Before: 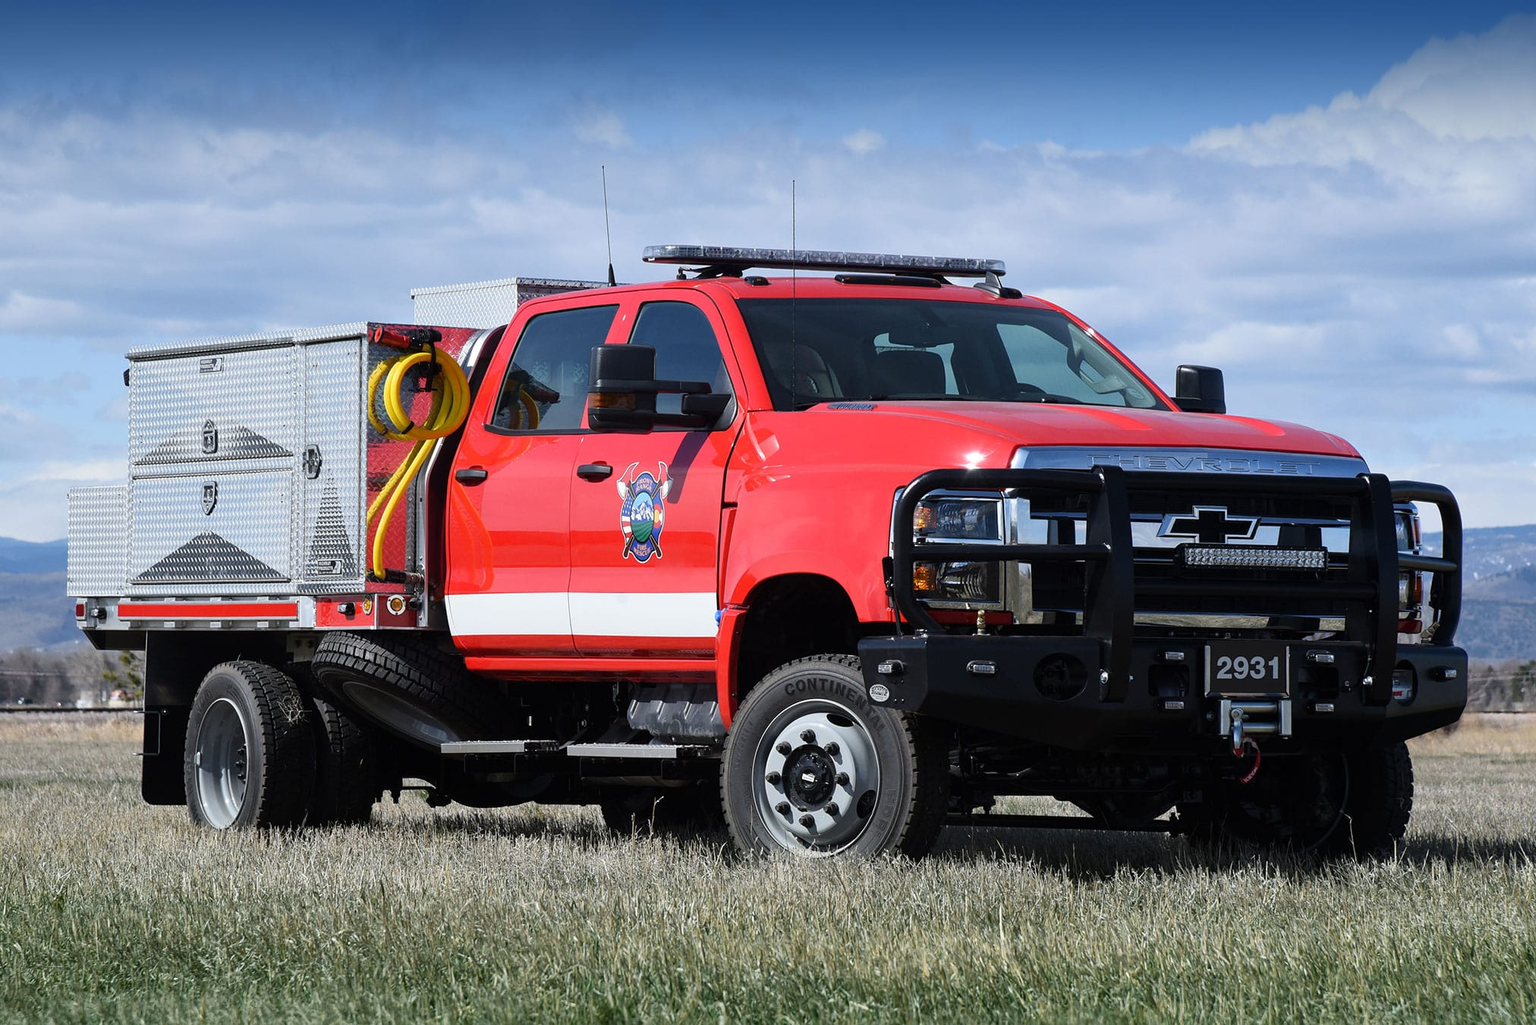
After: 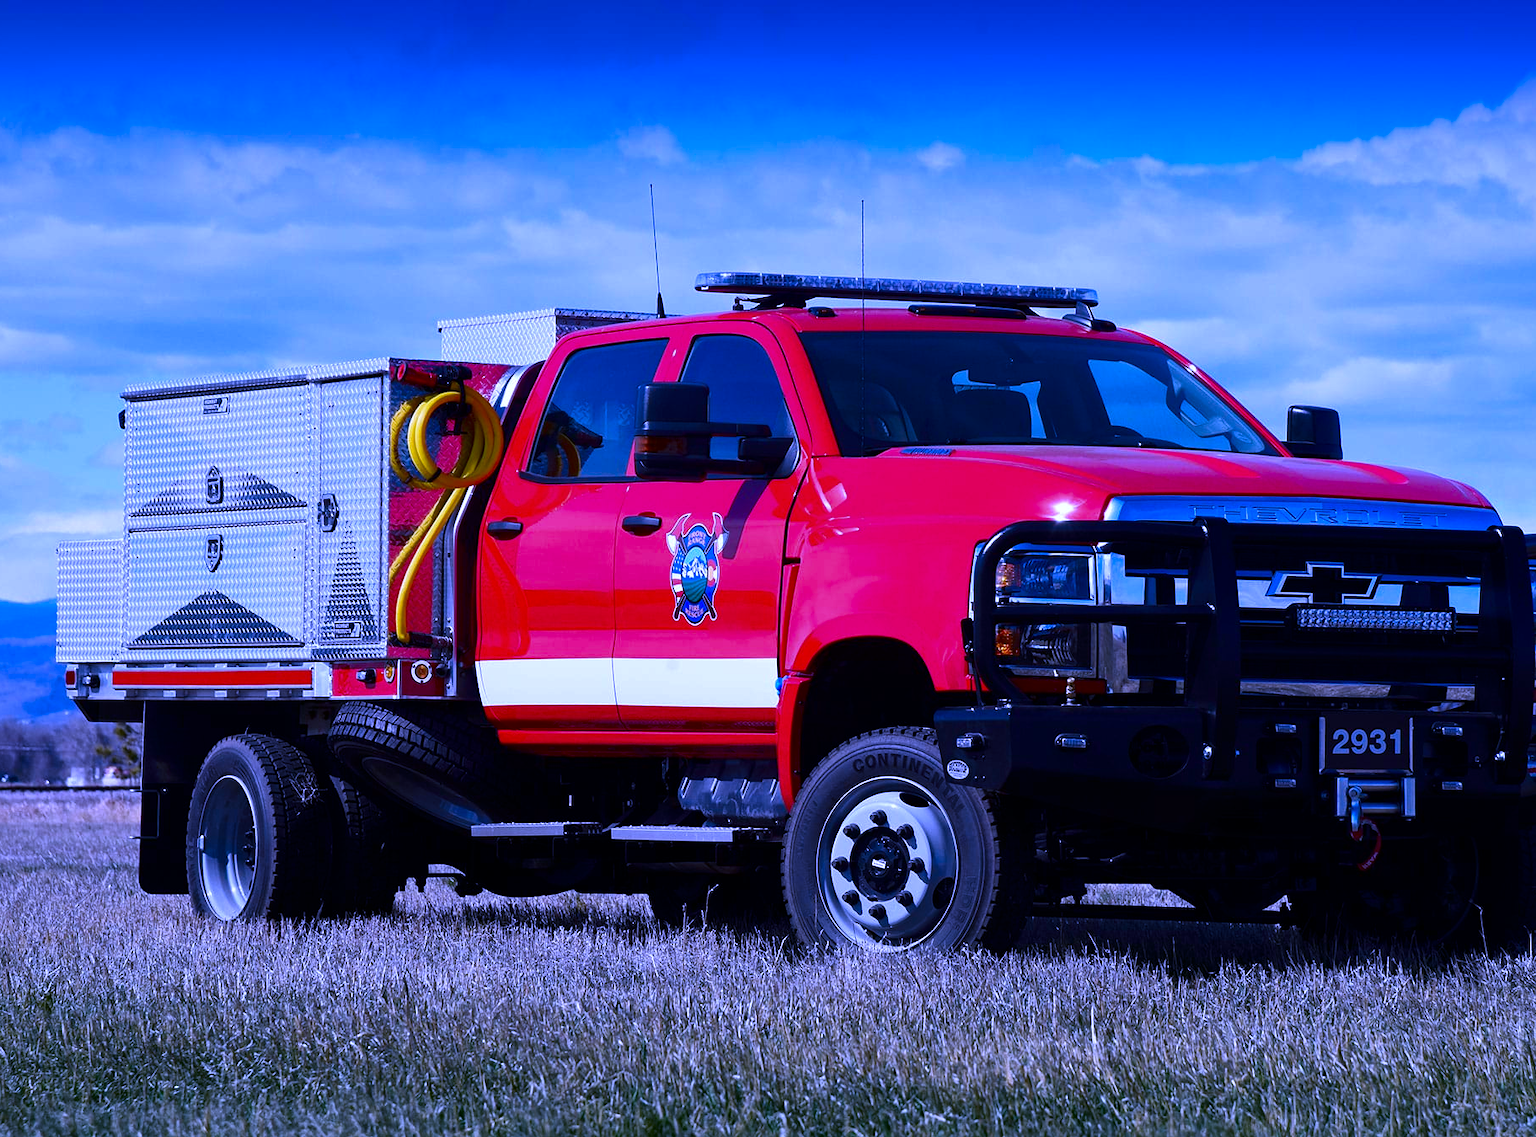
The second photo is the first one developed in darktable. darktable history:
contrast brightness saturation: brightness -0.25, saturation 0.2
crop and rotate: left 1.088%, right 8.807%
white balance: red 0.98, blue 1.61
